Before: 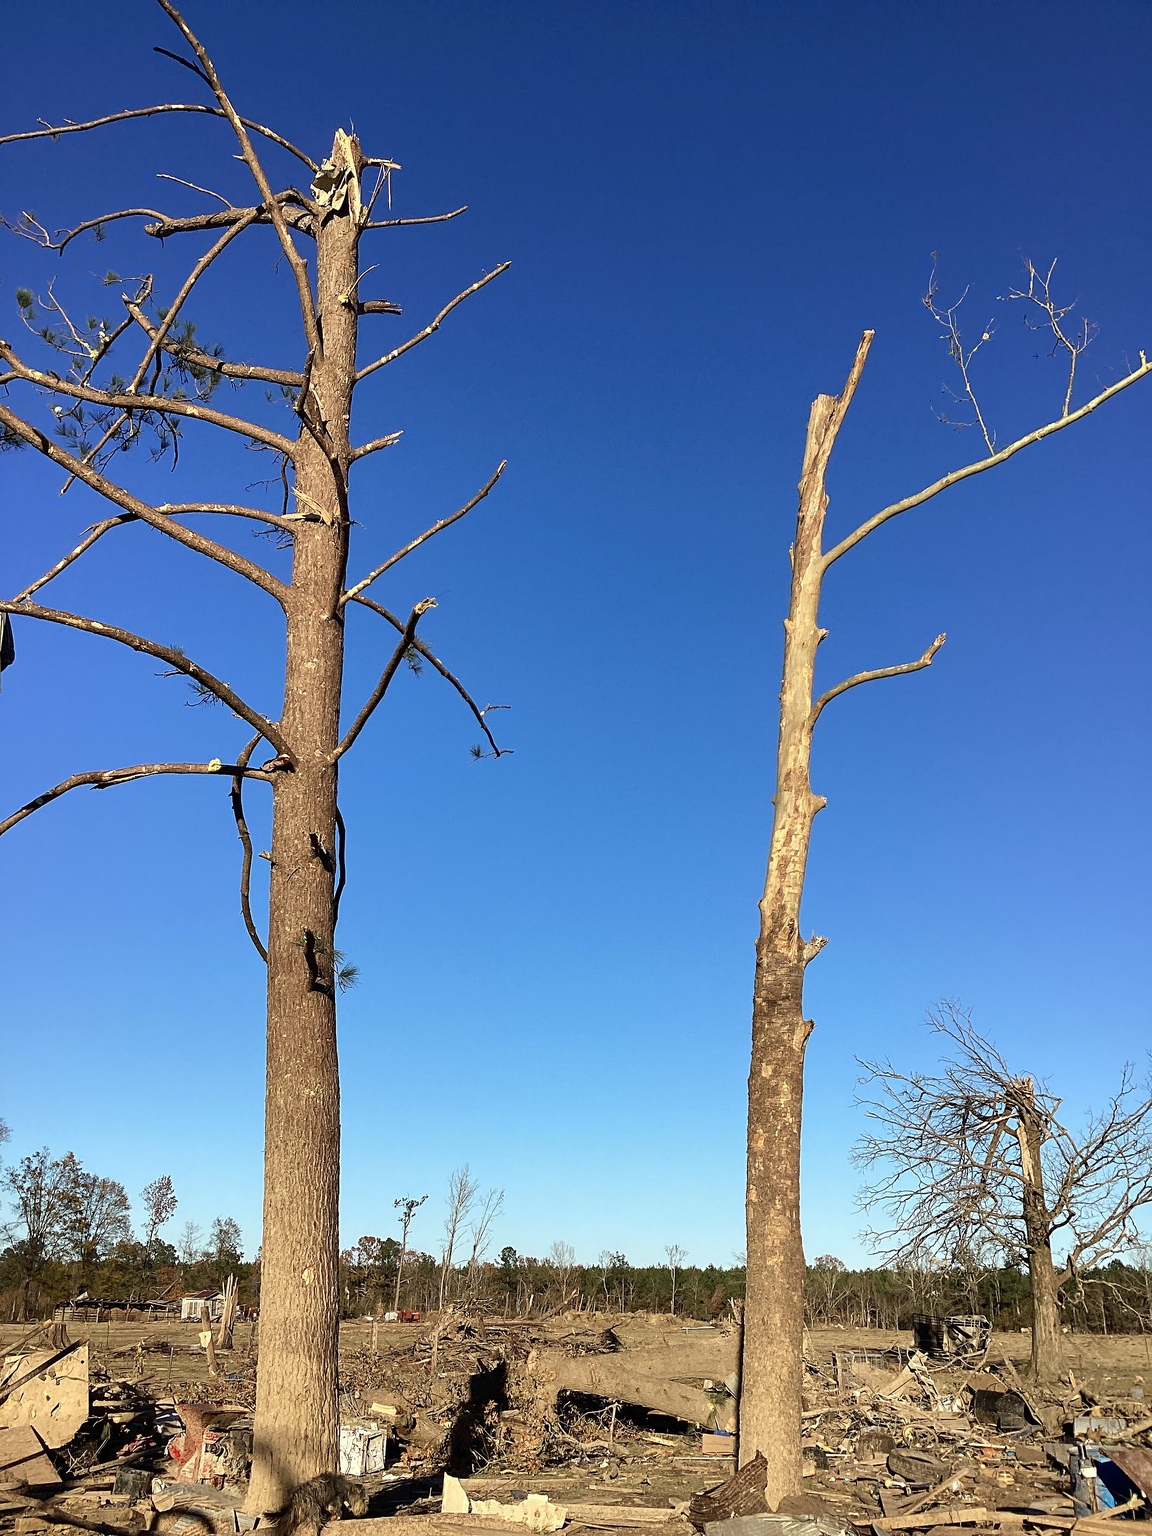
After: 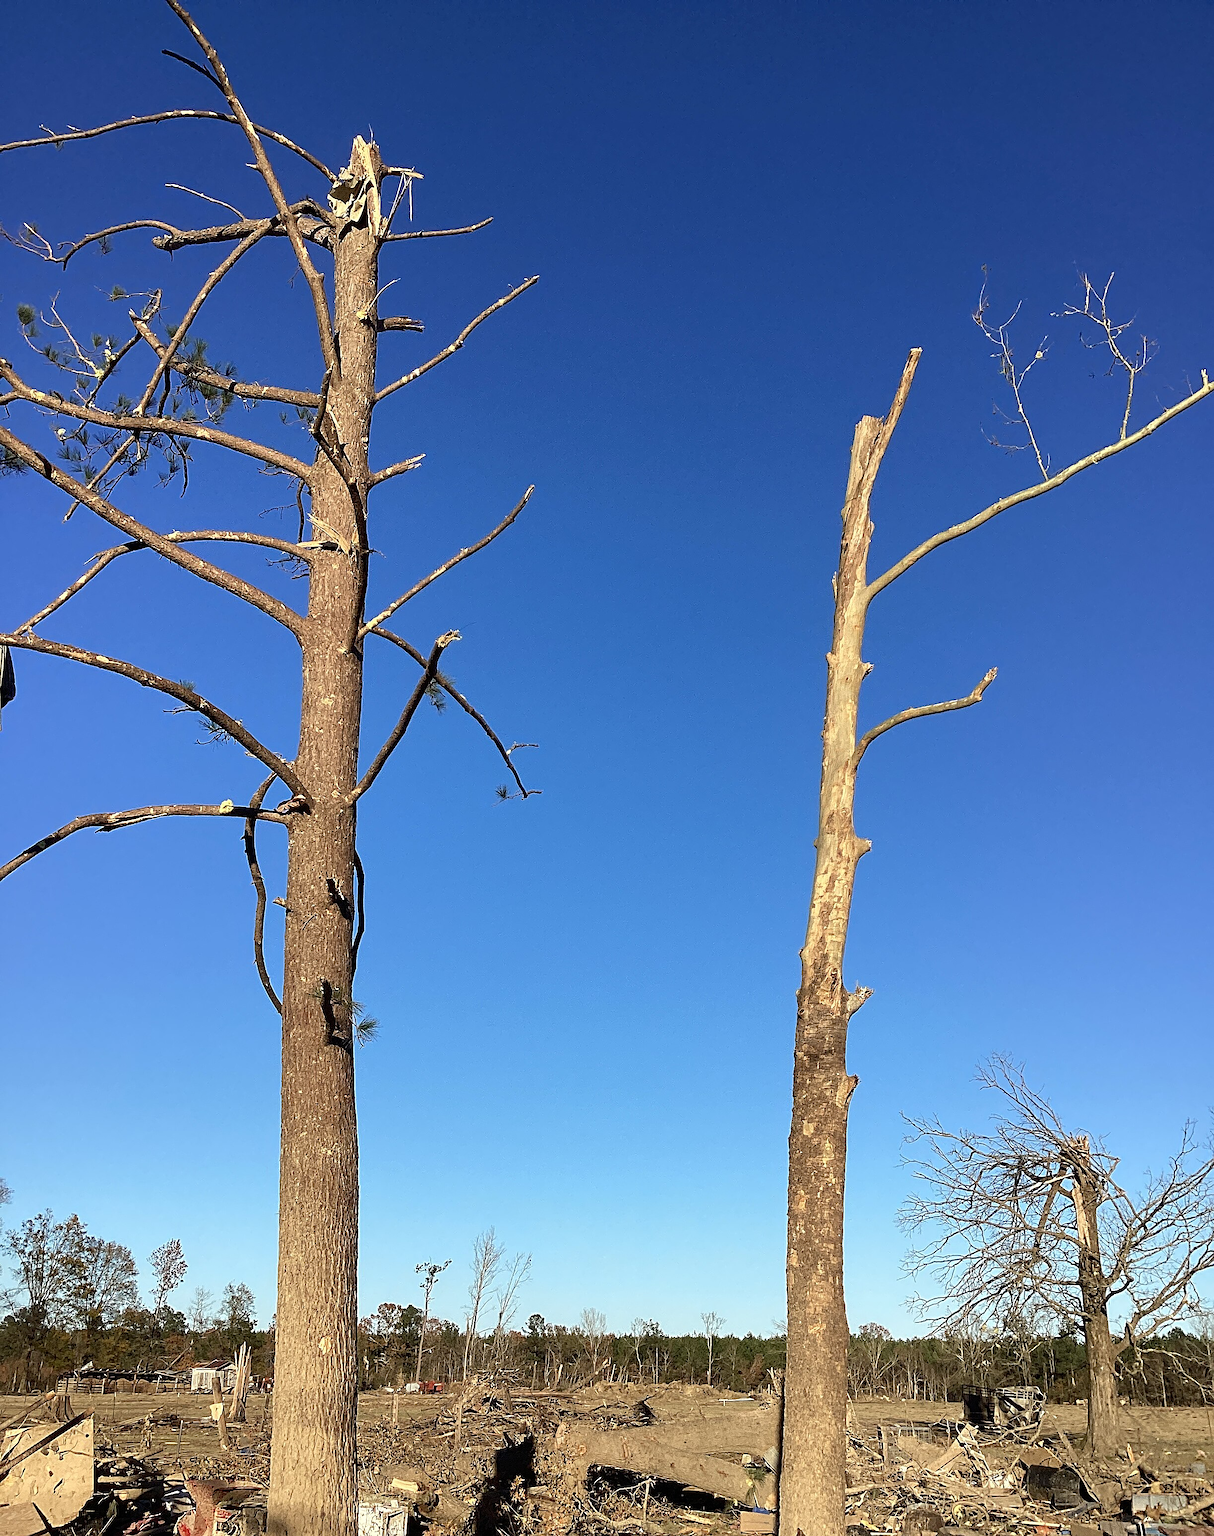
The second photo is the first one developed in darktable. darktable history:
crop and rotate: top 0%, bottom 5.097%
sharpen: amount 0.2
